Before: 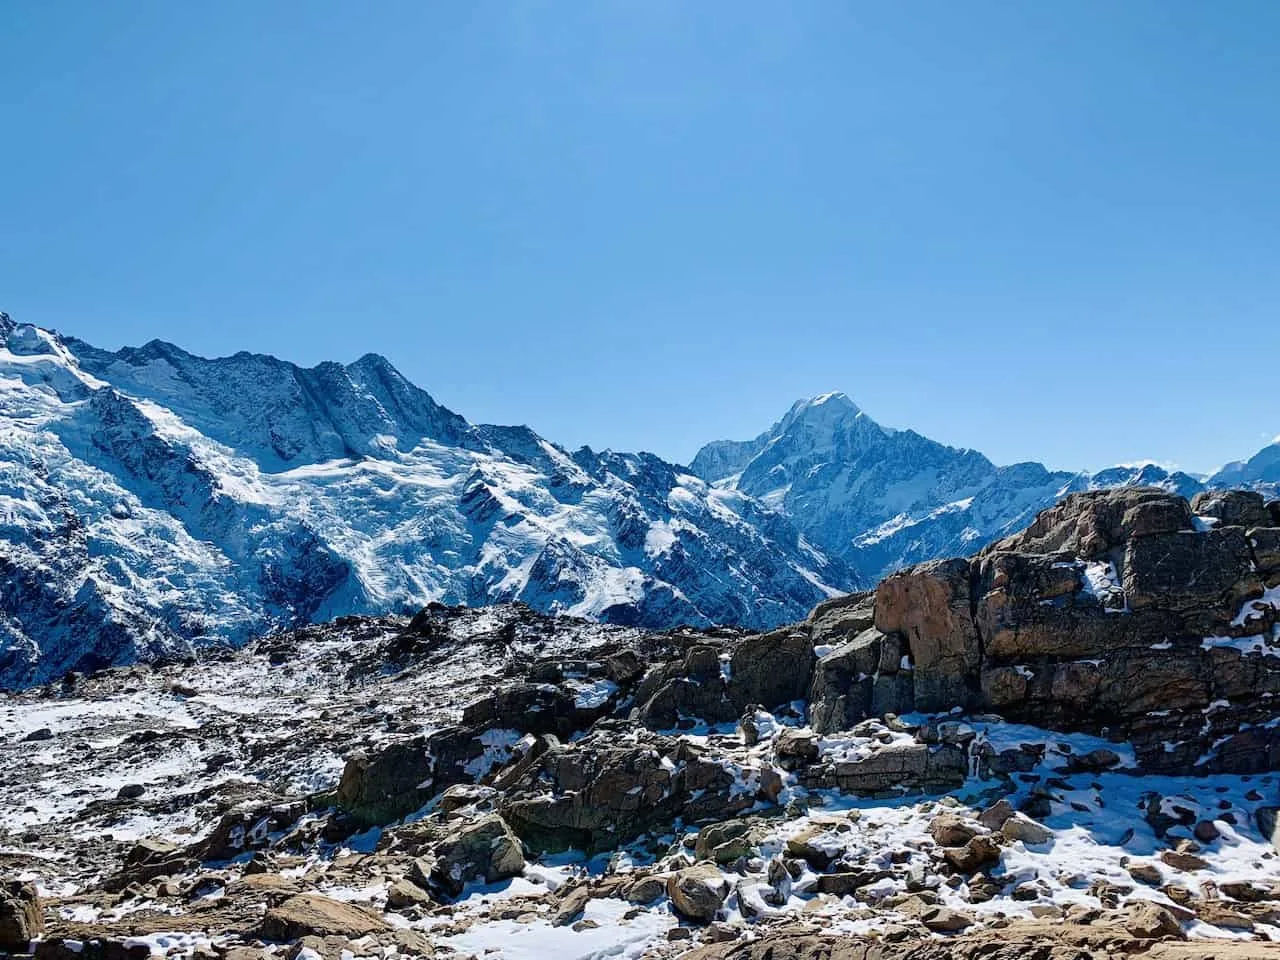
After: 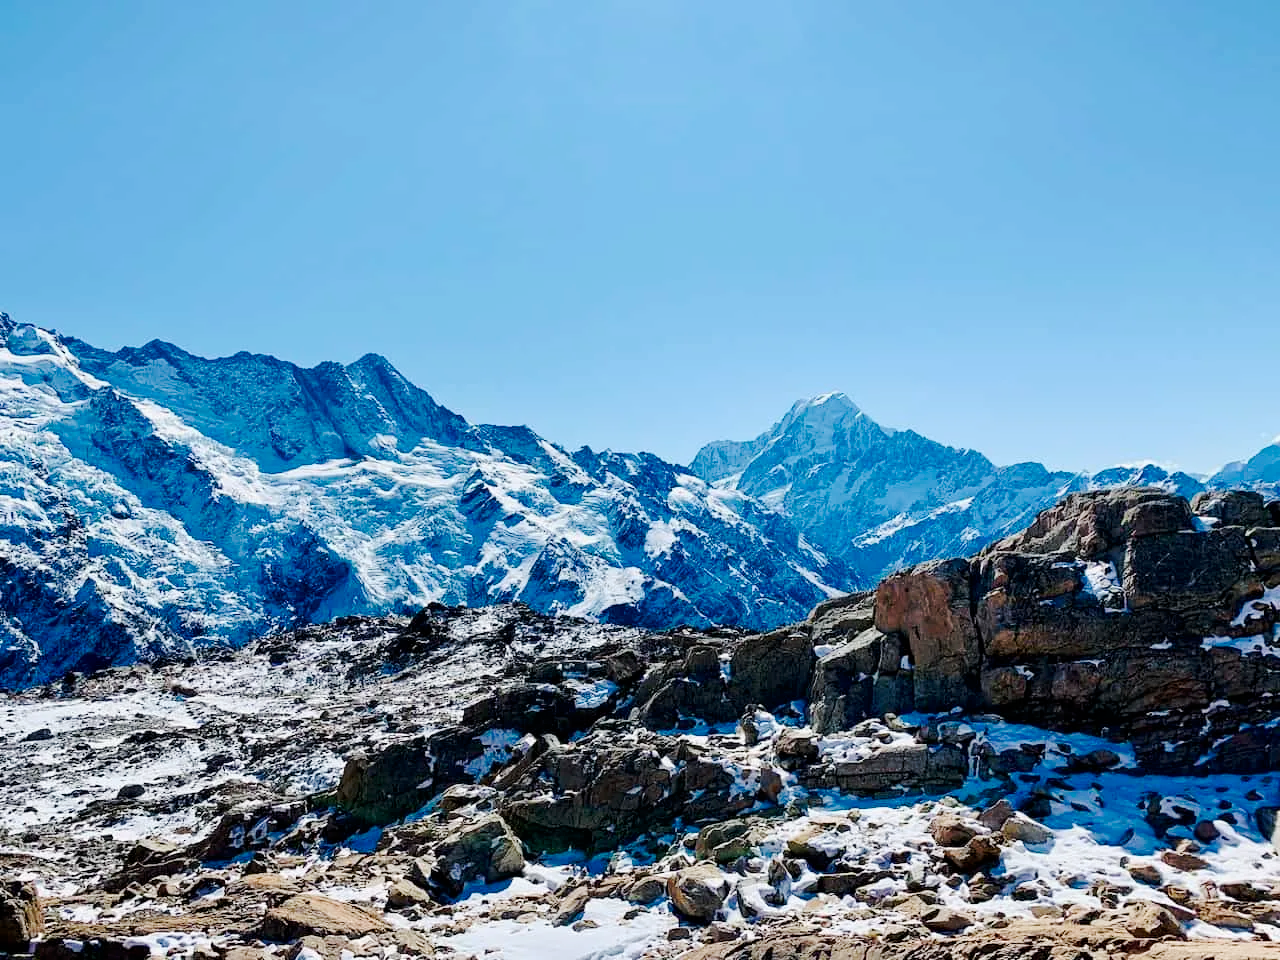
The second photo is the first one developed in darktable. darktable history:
tone curve: curves: ch0 [(0, 0) (0.037, 0.011) (0.131, 0.108) (0.279, 0.279) (0.476, 0.554) (0.617, 0.693) (0.704, 0.77) (0.813, 0.852) (0.916, 0.924) (1, 0.993)]; ch1 [(0, 0) (0.318, 0.278) (0.444, 0.427) (0.493, 0.492) (0.508, 0.502) (0.534, 0.529) (0.562, 0.563) (0.626, 0.662) (0.746, 0.764) (1, 1)]; ch2 [(0, 0) (0.316, 0.292) (0.381, 0.37) (0.423, 0.448) (0.476, 0.492) (0.502, 0.498) (0.522, 0.518) (0.533, 0.532) (0.586, 0.631) (0.634, 0.663) (0.7, 0.7) (0.861, 0.808) (1, 0.951)], preserve colors none
